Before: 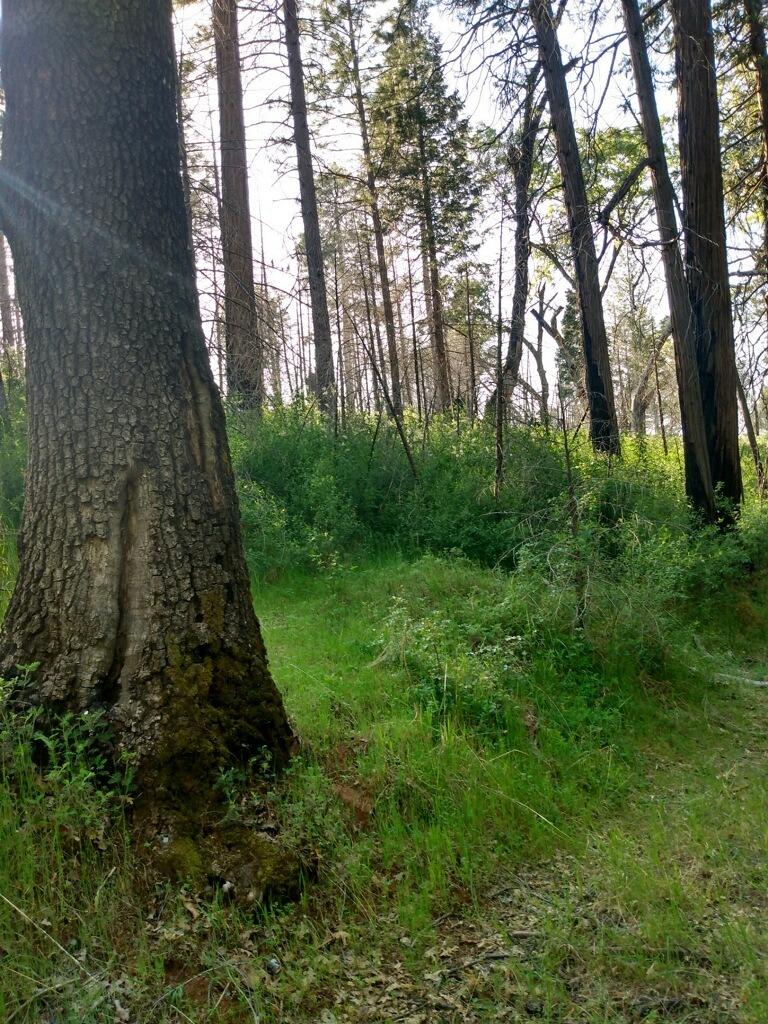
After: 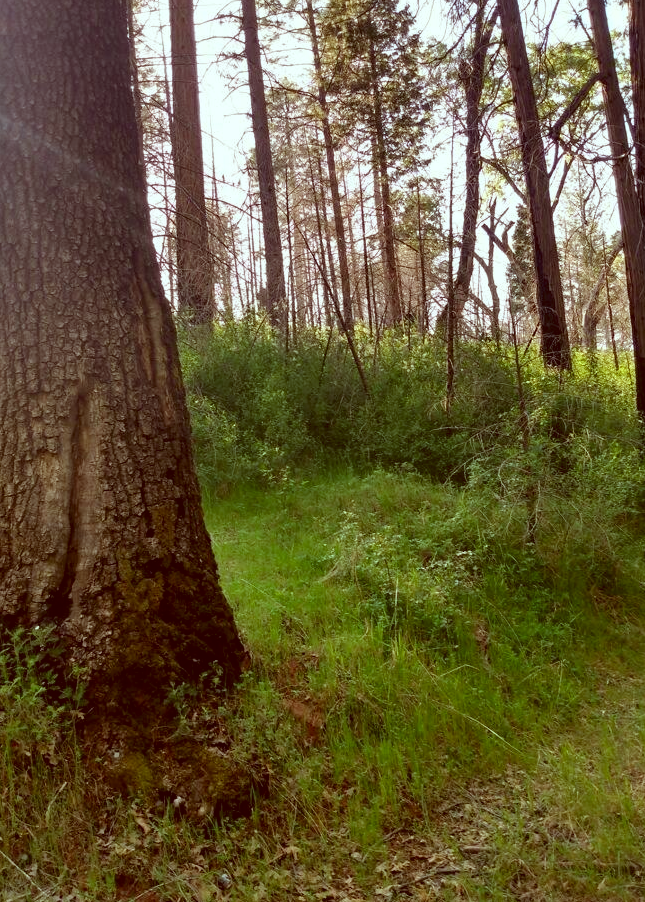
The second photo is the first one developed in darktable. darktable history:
crop: left 6.421%, top 8.332%, right 9.528%, bottom 3.54%
color correction: highlights a* -7, highlights b* -0.188, shadows a* 20.77, shadows b* 11.9
